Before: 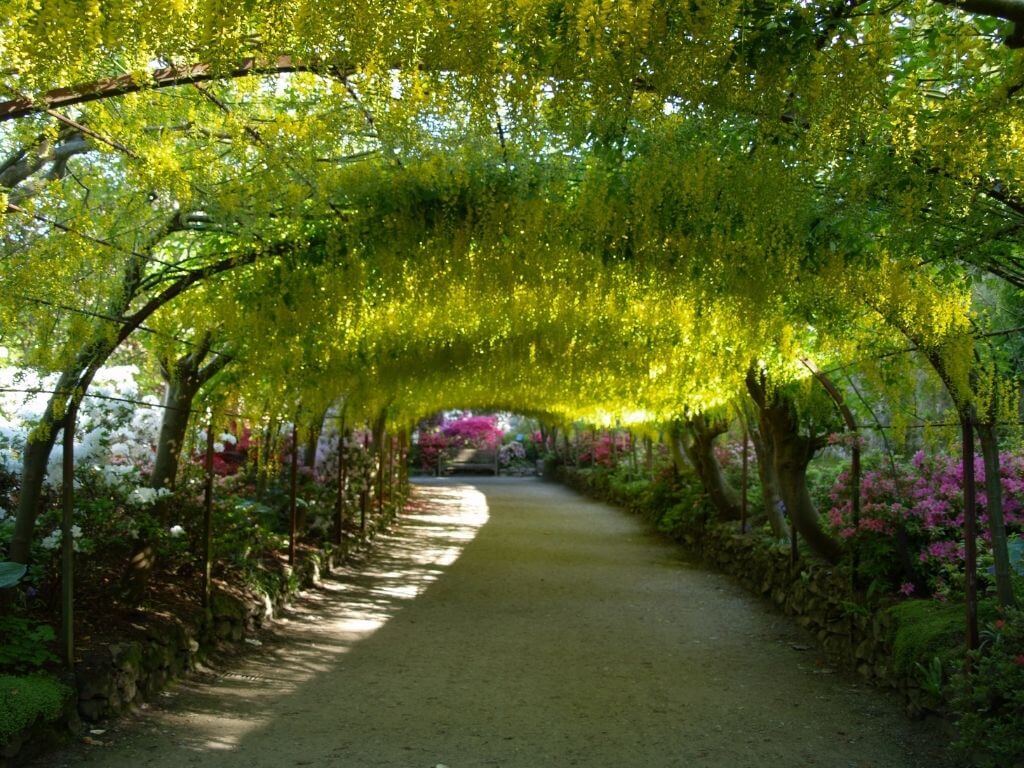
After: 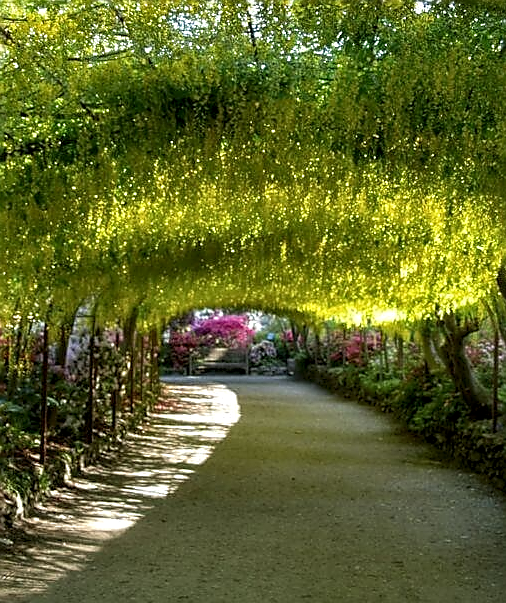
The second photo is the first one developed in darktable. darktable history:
local contrast: highlights 61%, detail 143%, midtone range 0.428
crop and rotate: angle 0.02°, left 24.353%, top 13.219%, right 26.156%, bottom 8.224%
sharpen: radius 1.4, amount 1.25, threshold 0.7
